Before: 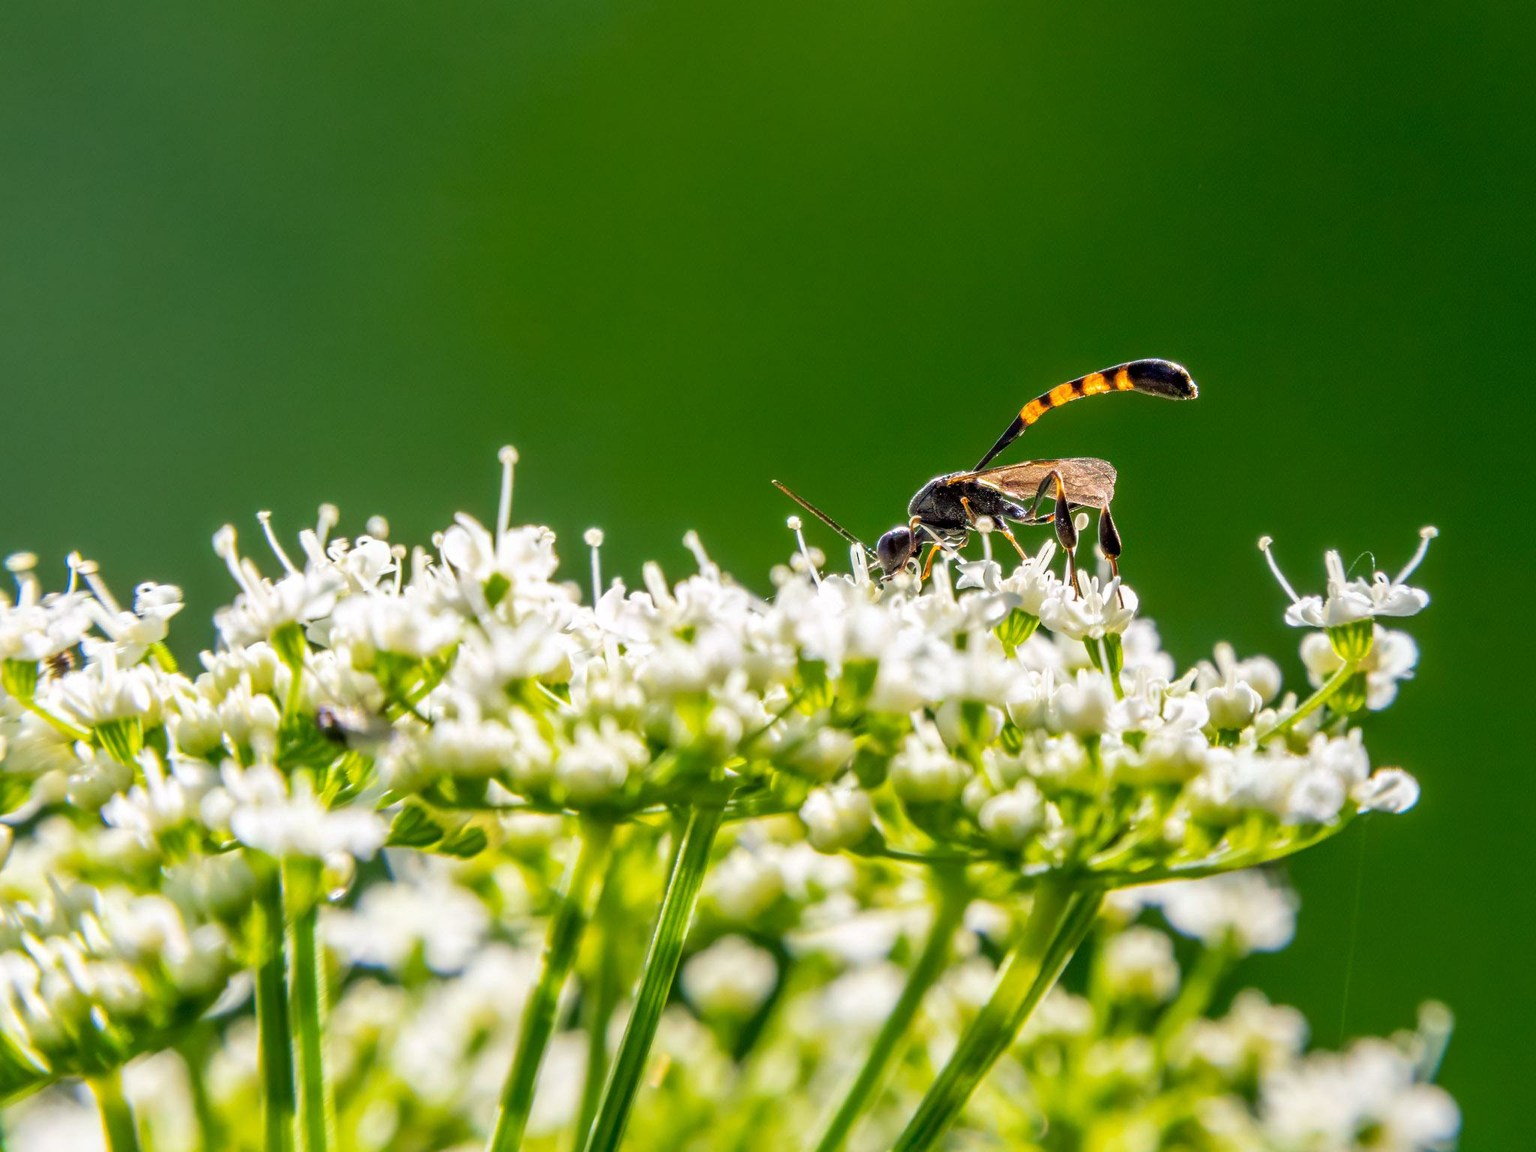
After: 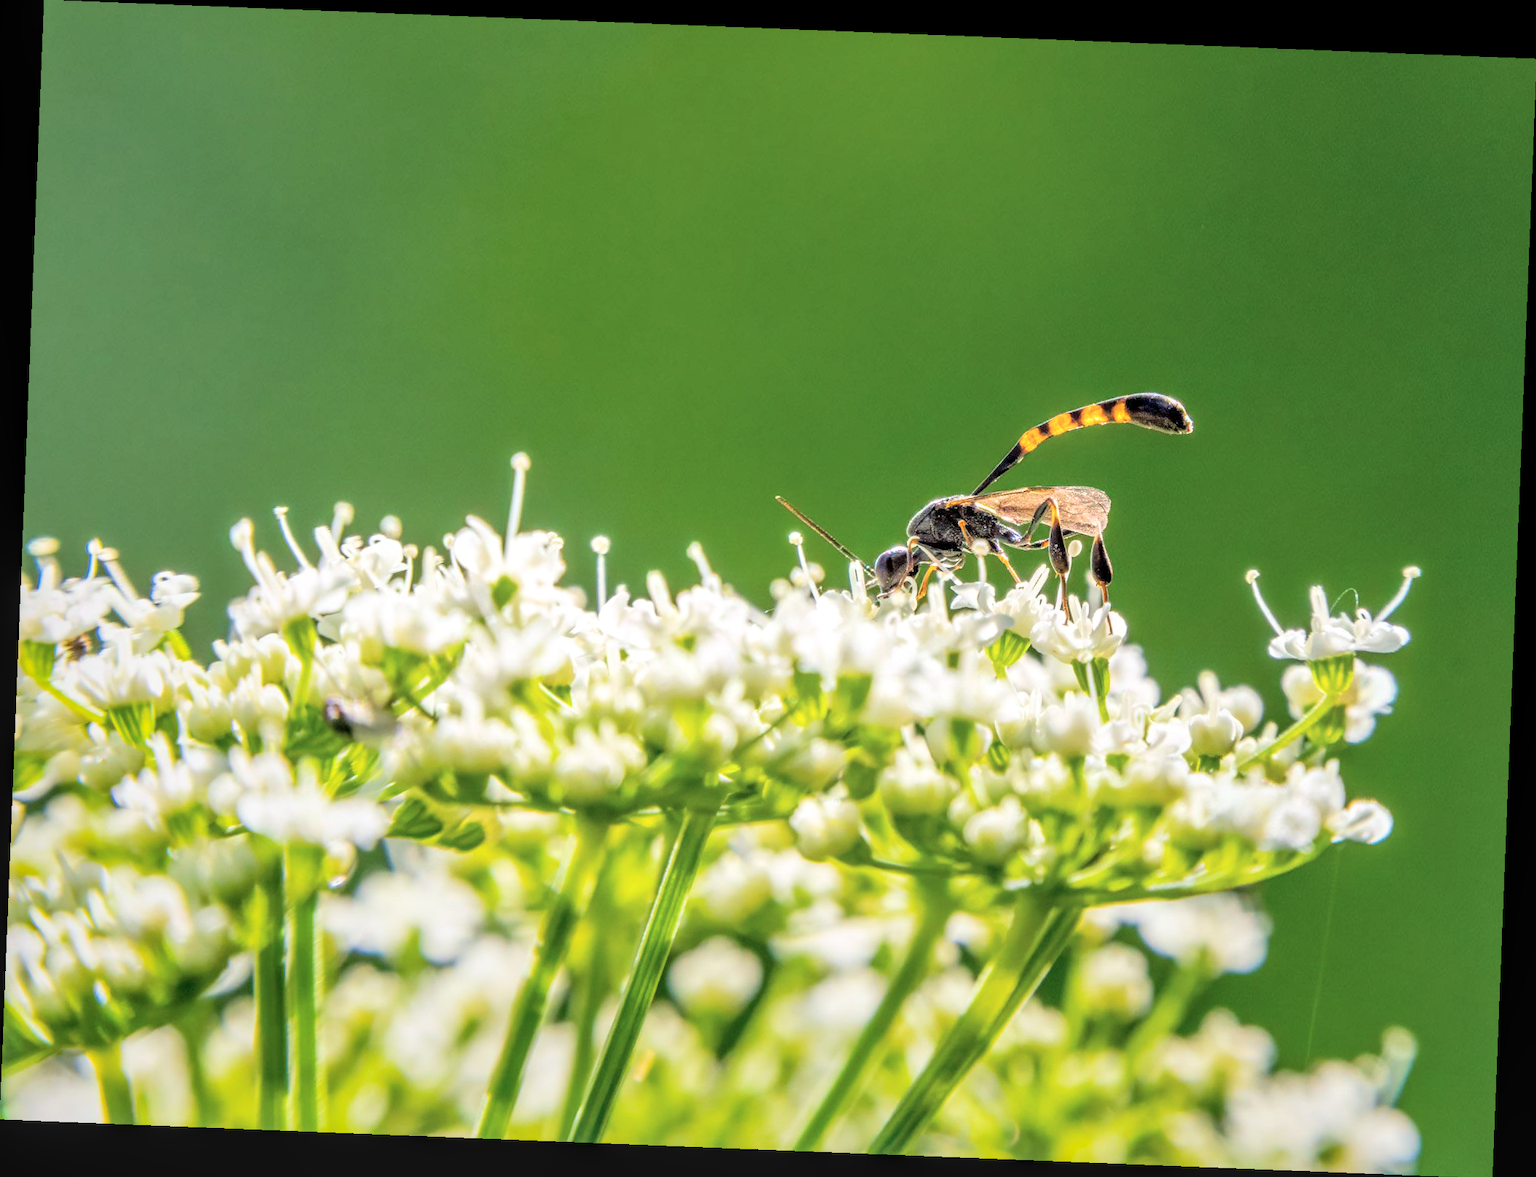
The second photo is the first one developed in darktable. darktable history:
local contrast: on, module defaults
global tonemap: drago (0.7, 100)
rotate and perspective: rotation 2.27°, automatic cropping off
